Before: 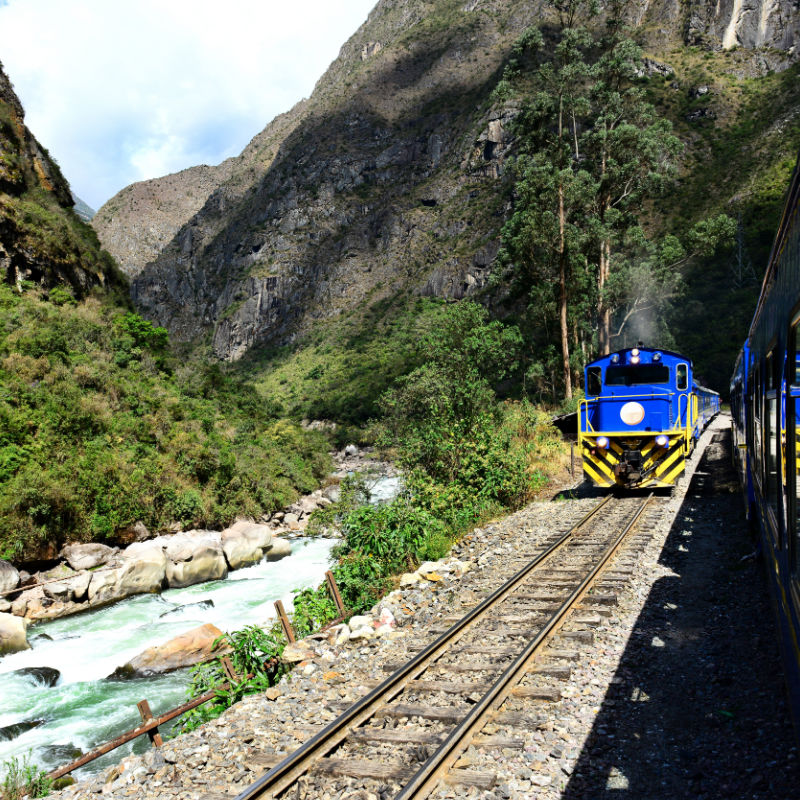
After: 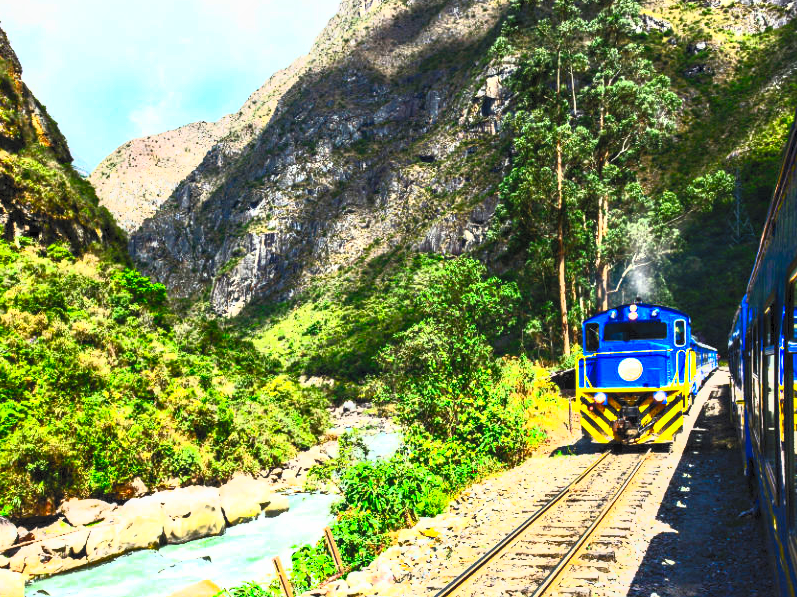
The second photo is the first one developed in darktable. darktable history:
crop: left 0.259%, top 5.506%, bottom 19.776%
local contrast: on, module defaults
contrast brightness saturation: contrast 0.996, brightness 0.982, saturation 0.987
